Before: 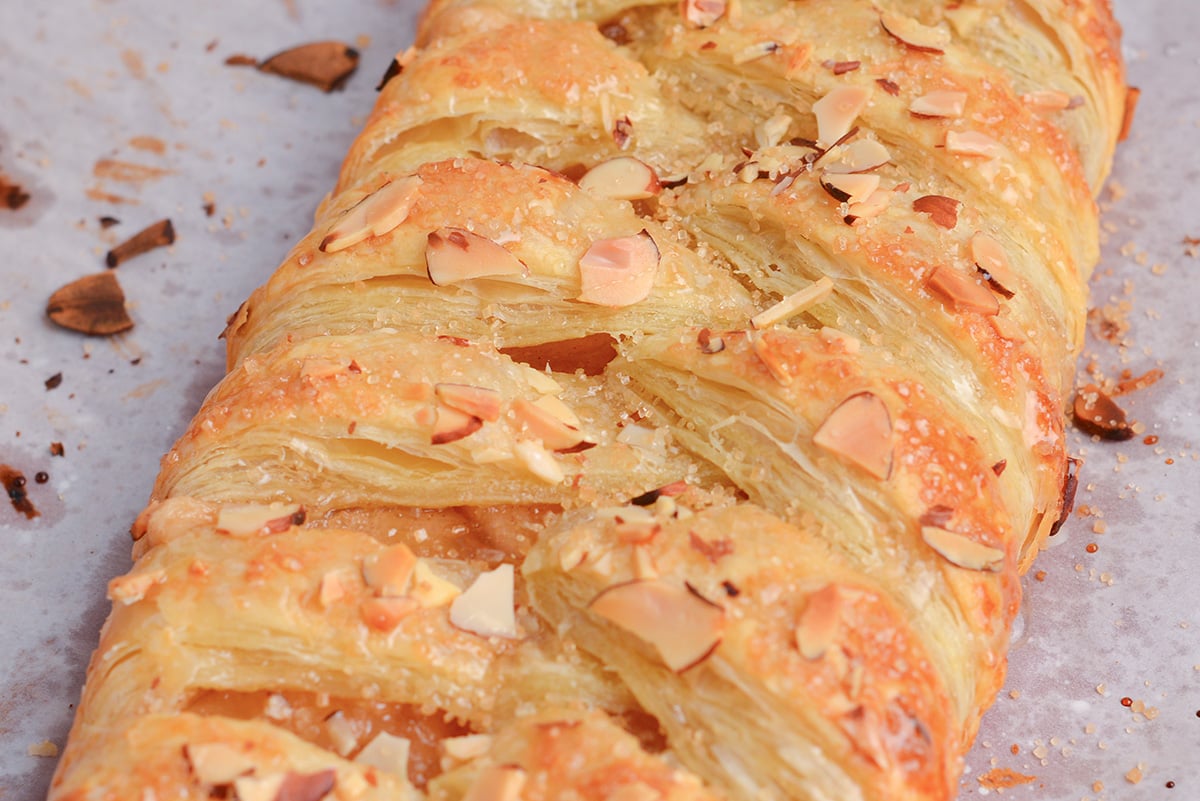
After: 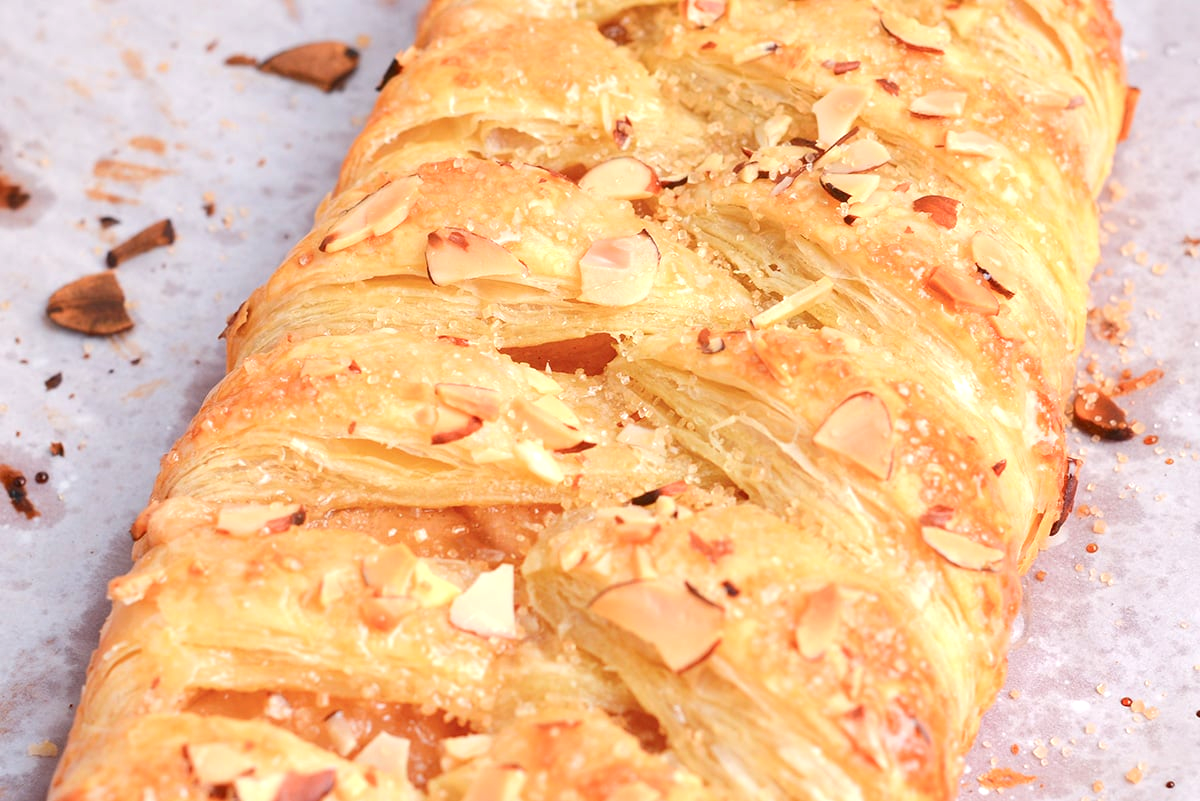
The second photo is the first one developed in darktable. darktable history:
white balance: emerald 1
exposure: exposure 0.6 EV, compensate highlight preservation false
